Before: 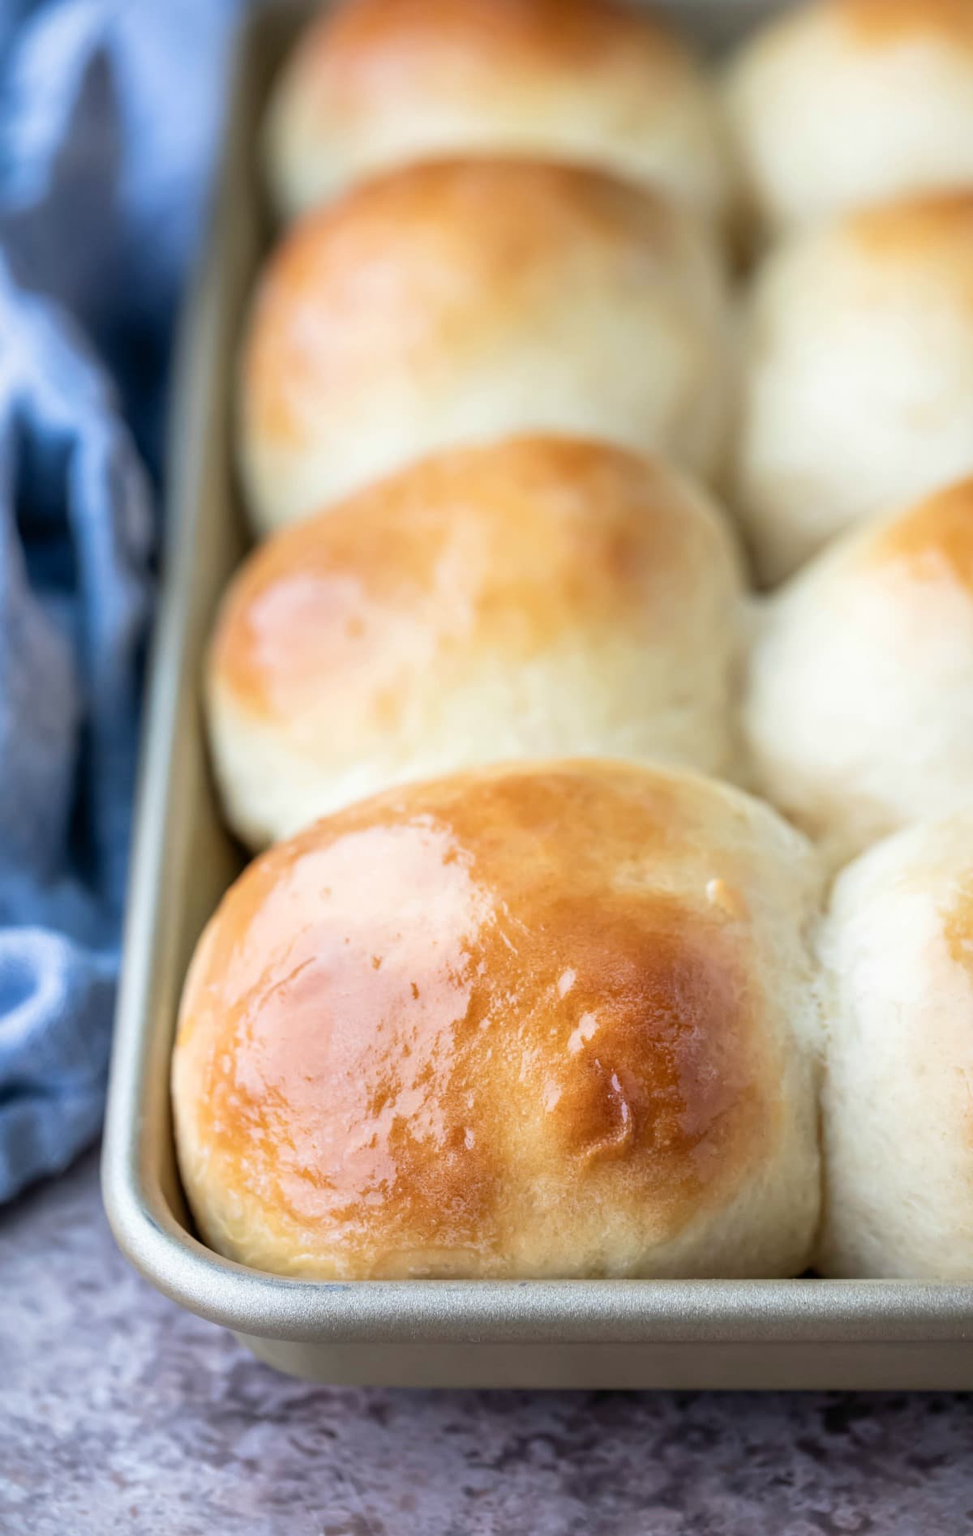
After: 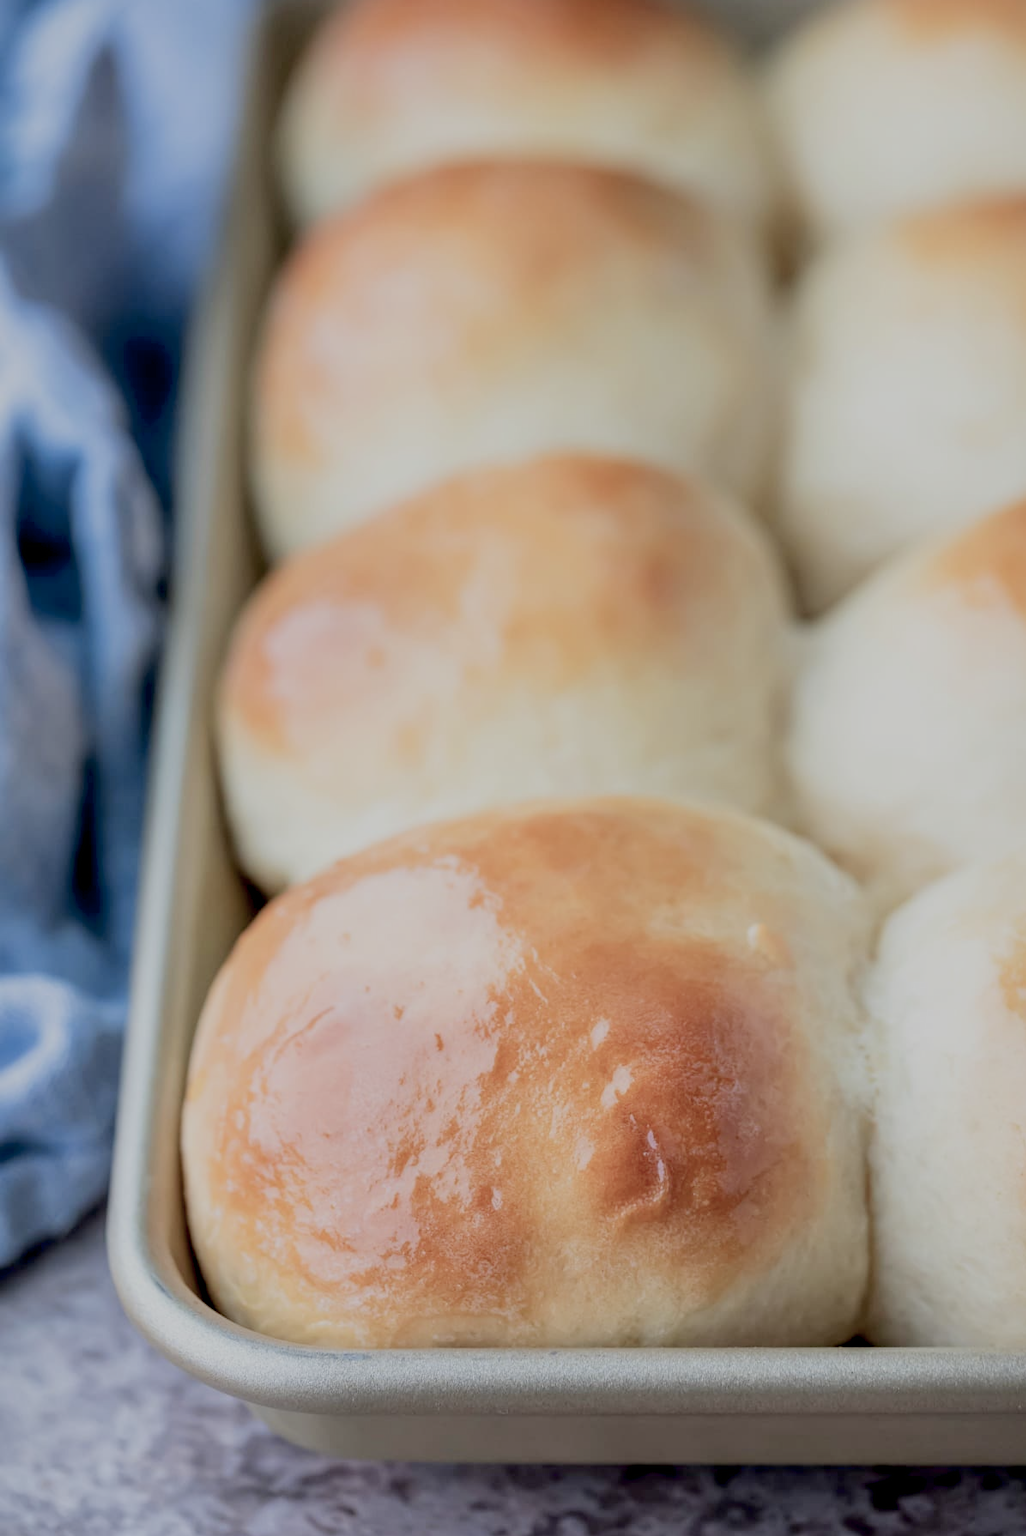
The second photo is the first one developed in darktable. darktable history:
crop: top 0.448%, right 0.264%, bottom 5.045%
color balance rgb: perceptual saturation grading › global saturation -27.94%, hue shift -2.27°, contrast -21.26%
exposure: black level correction 0.007, exposure 0.093 EV, compensate highlight preservation false
filmic rgb: white relative exposure 3.9 EV, hardness 4.26
